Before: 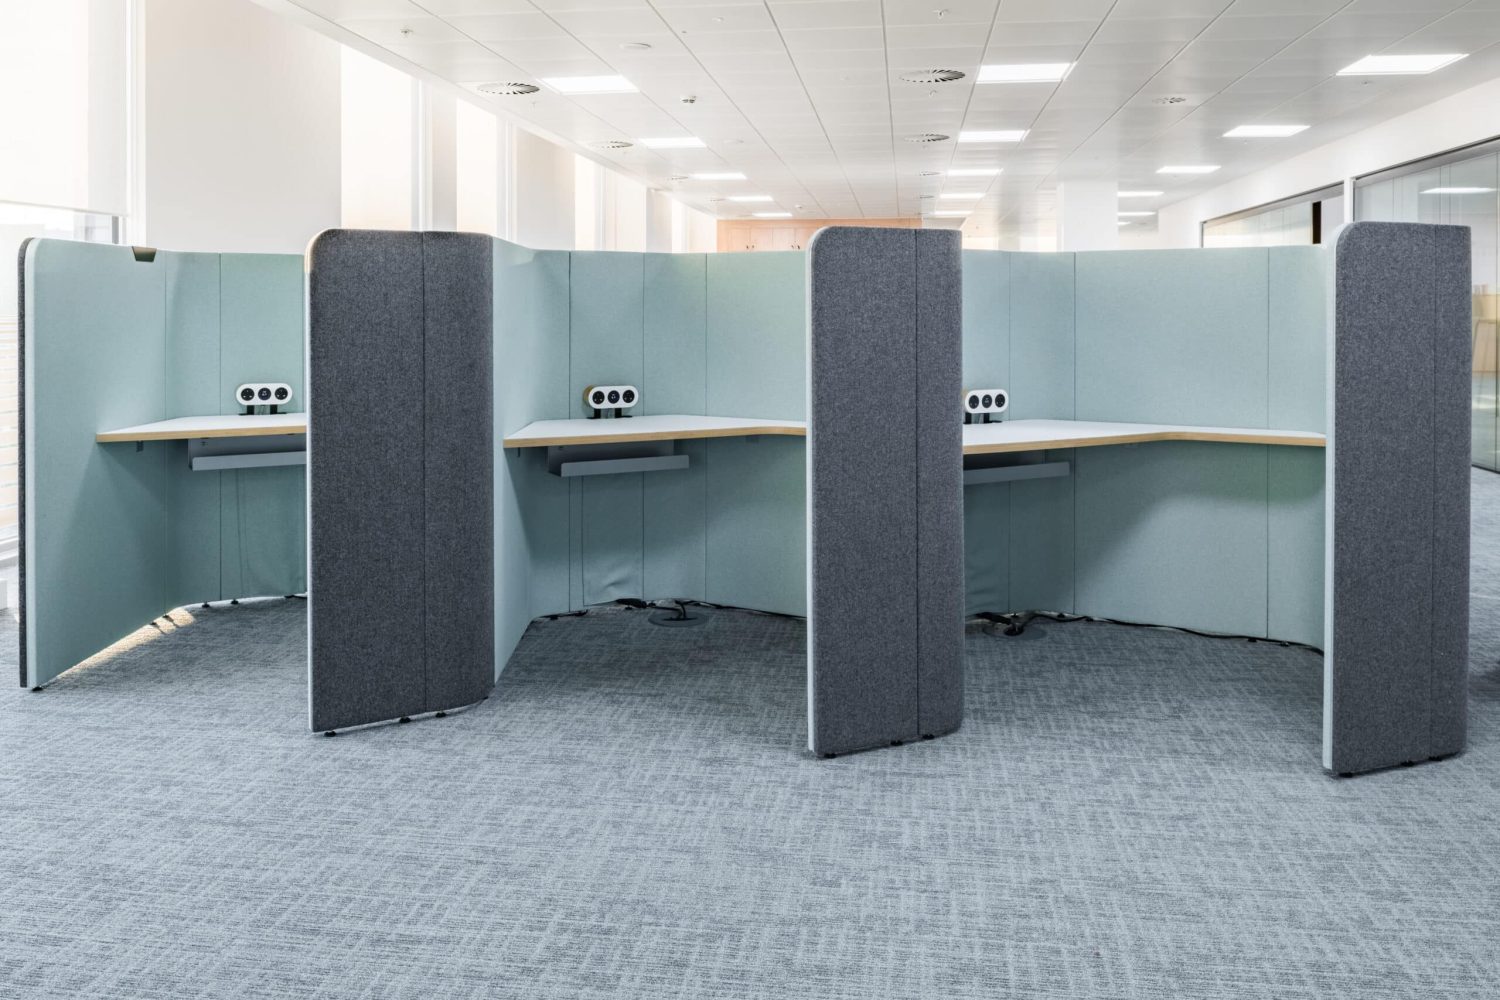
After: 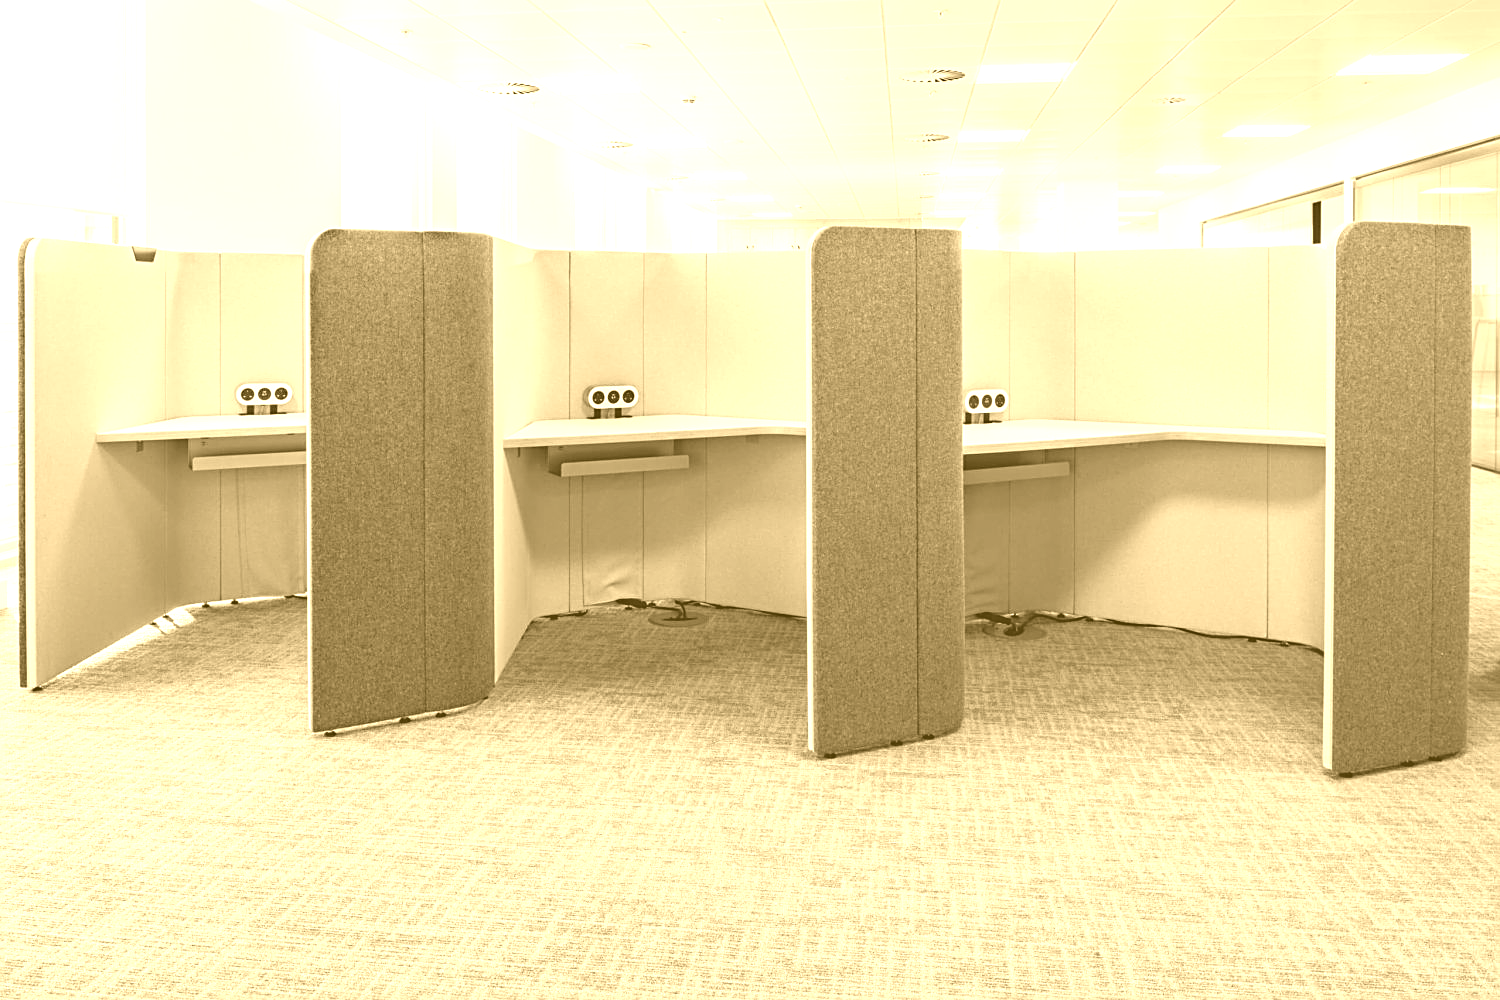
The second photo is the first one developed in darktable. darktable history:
sharpen: on, module defaults
colorize: hue 36°, source mix 100%
